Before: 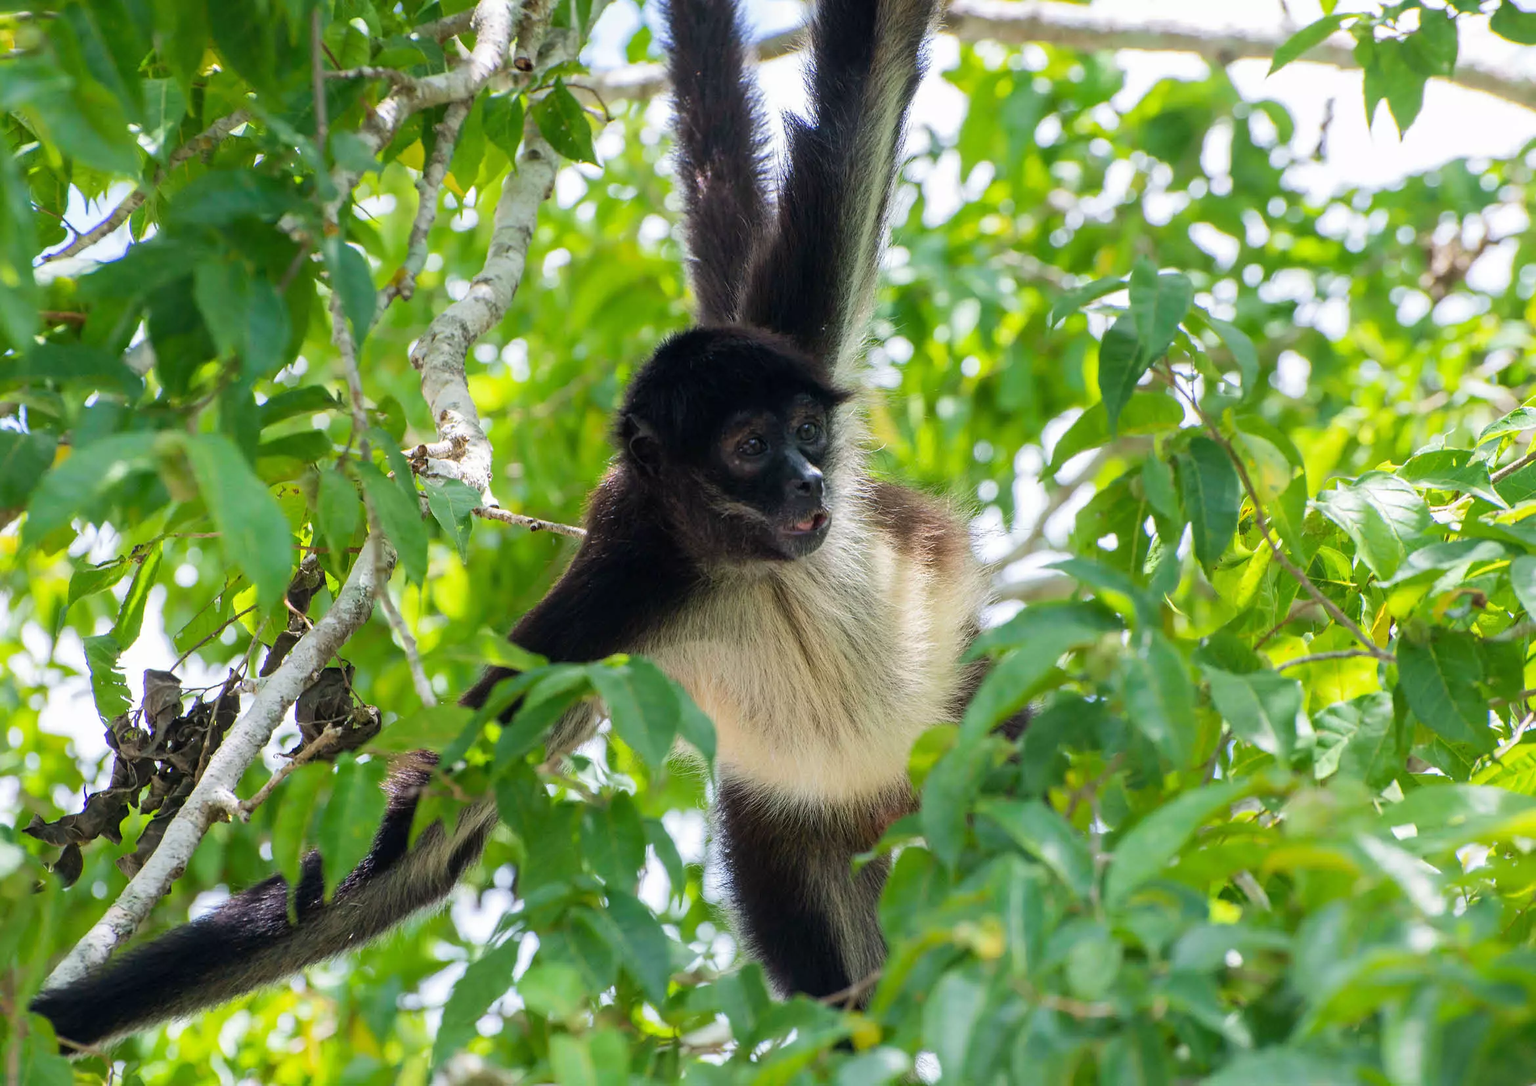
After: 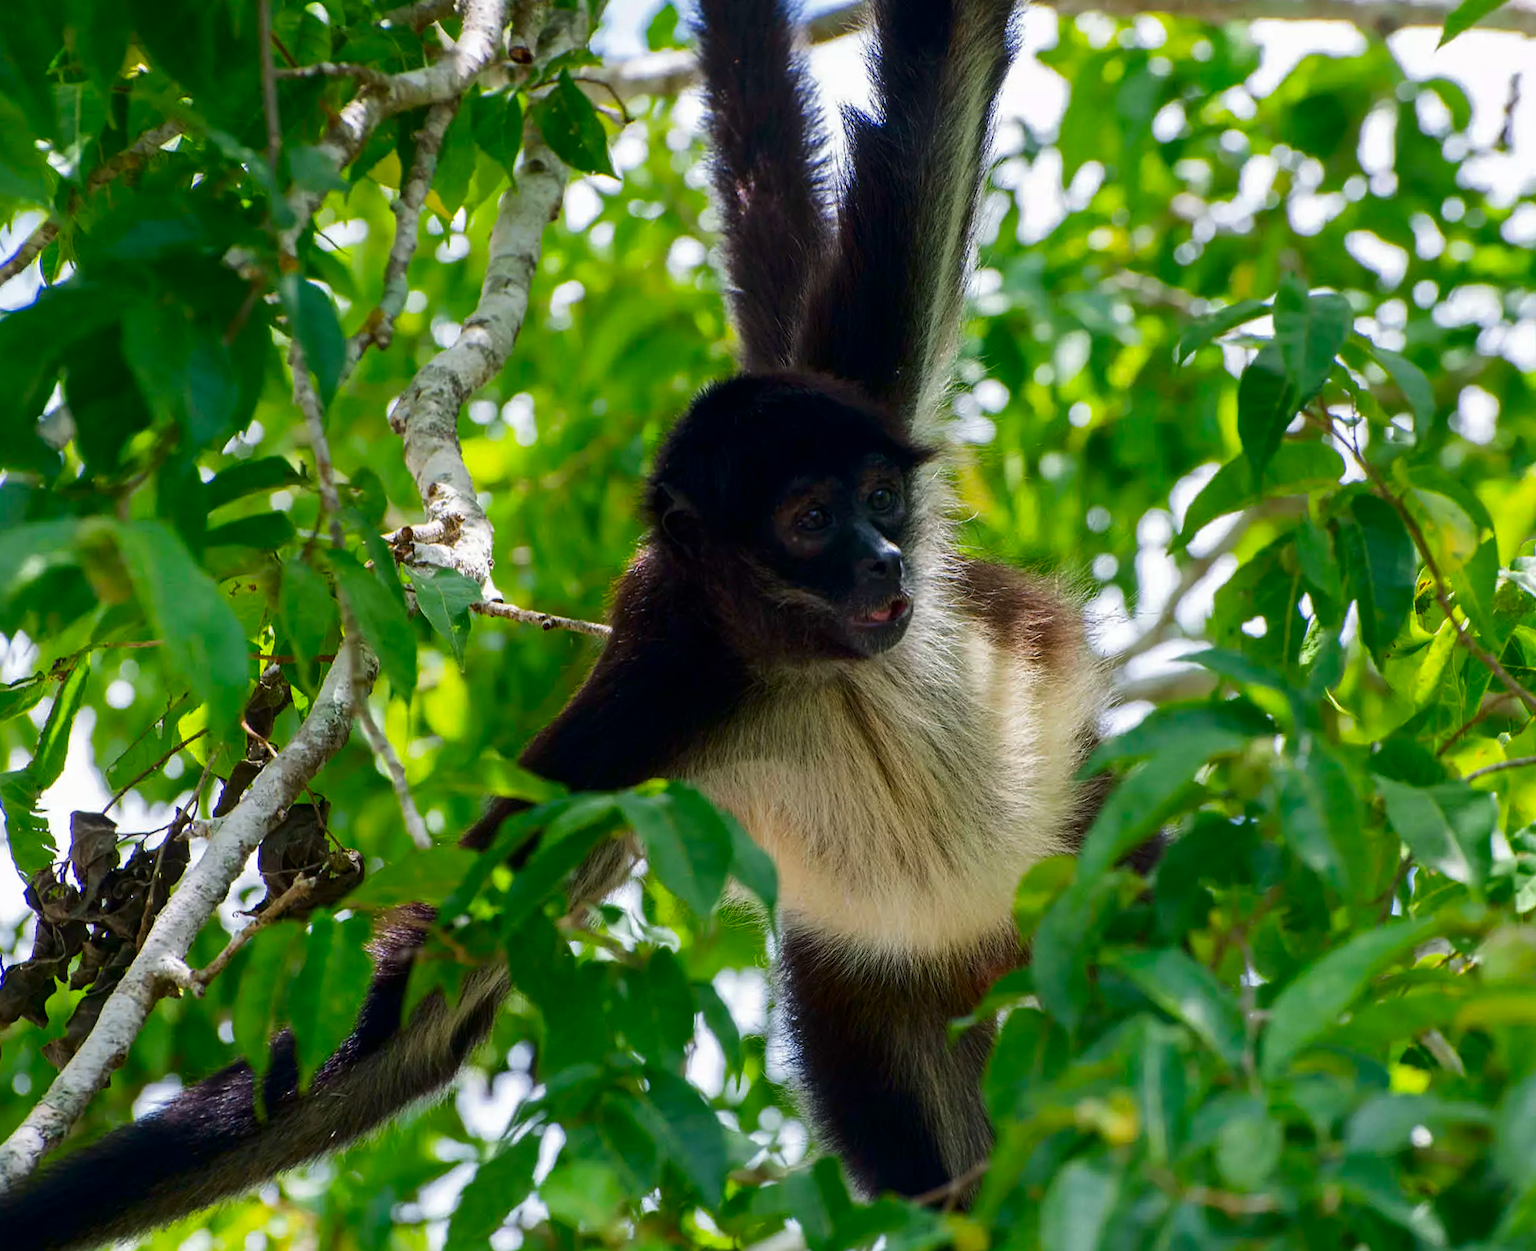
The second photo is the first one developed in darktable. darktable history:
crop and rotate: angle 1.33°, left 4.45%, top 0.834%, right 11.736%, bottom 2.559%
contrast brightness saturation: brightness -0.253, saturation 0.198
